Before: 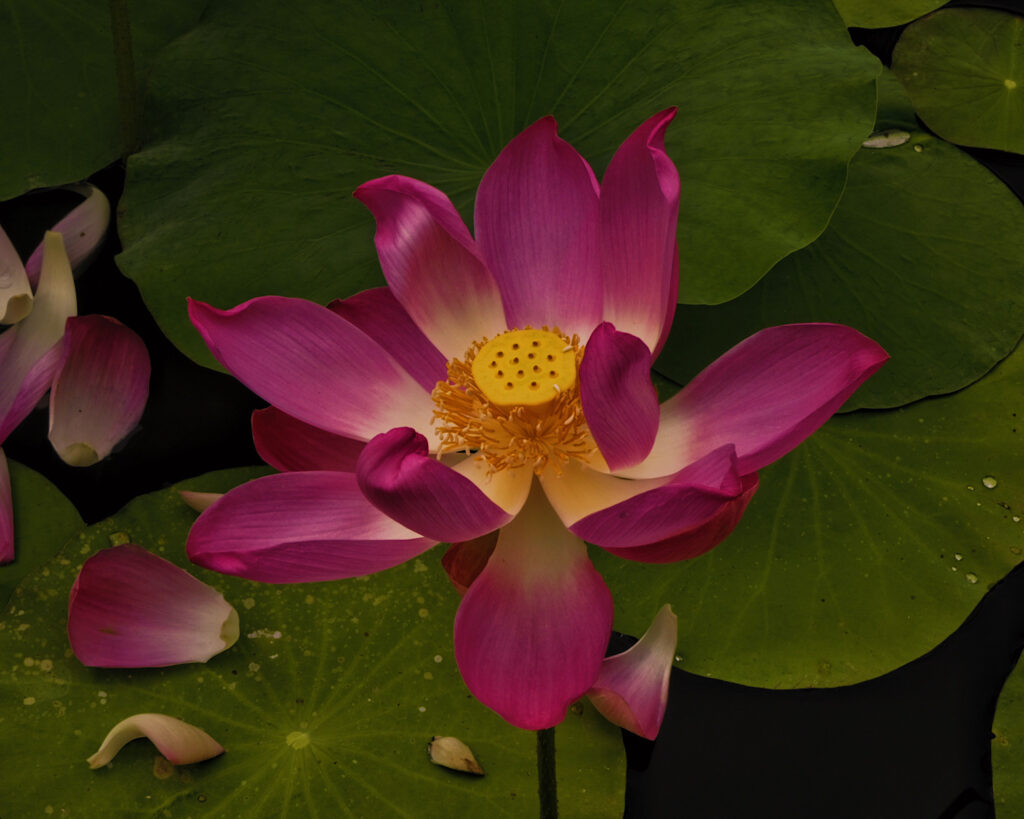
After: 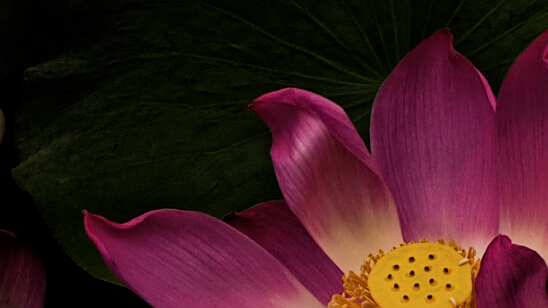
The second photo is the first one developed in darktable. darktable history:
filmic rgb: black relative exposure -5.05 EV, white relative exposure 3.99 EV, hardness 2.89, contrast 1.297, highlights saturation mix -31.48%, iterations of high-quality reconstruction 0
sharpen: amount 0.497
exposure: black level correction -0.001, exposure 0.08 EV, compensate highlight preservation false
crop: left 10.173%, top 10.671%, right 36.269%, bottom 51.636%
